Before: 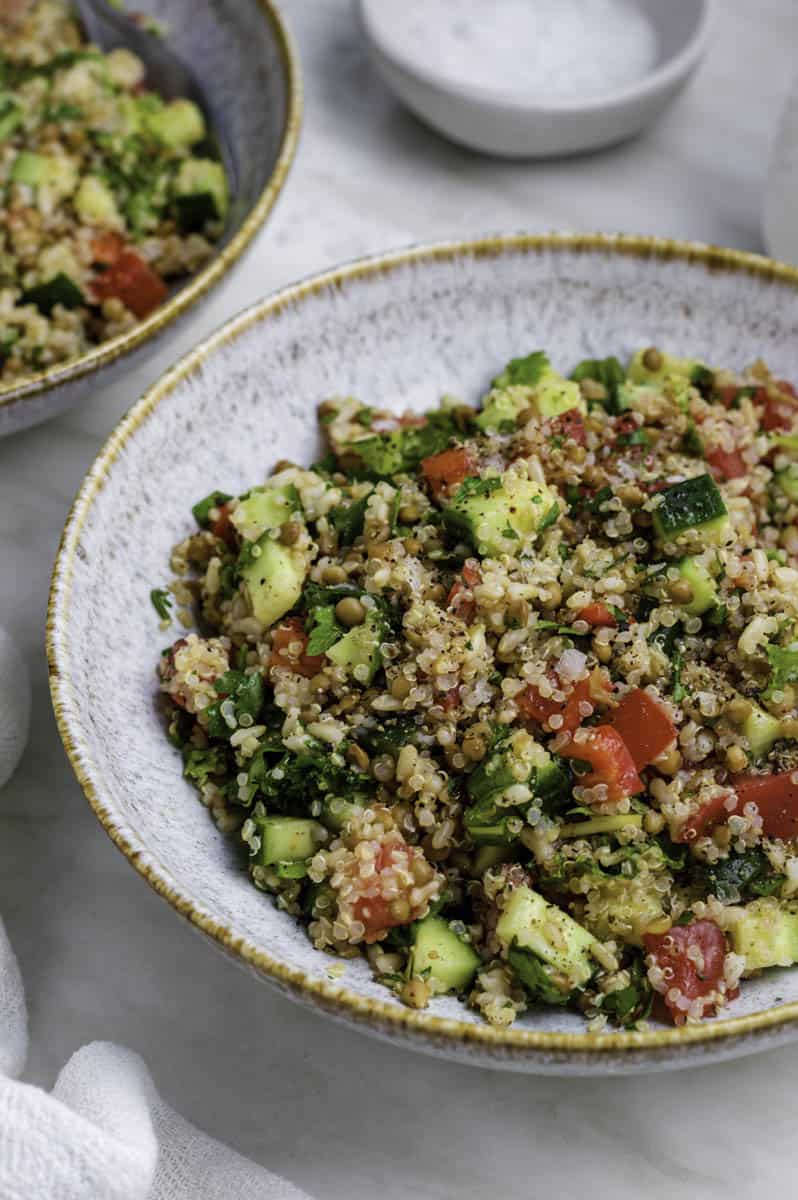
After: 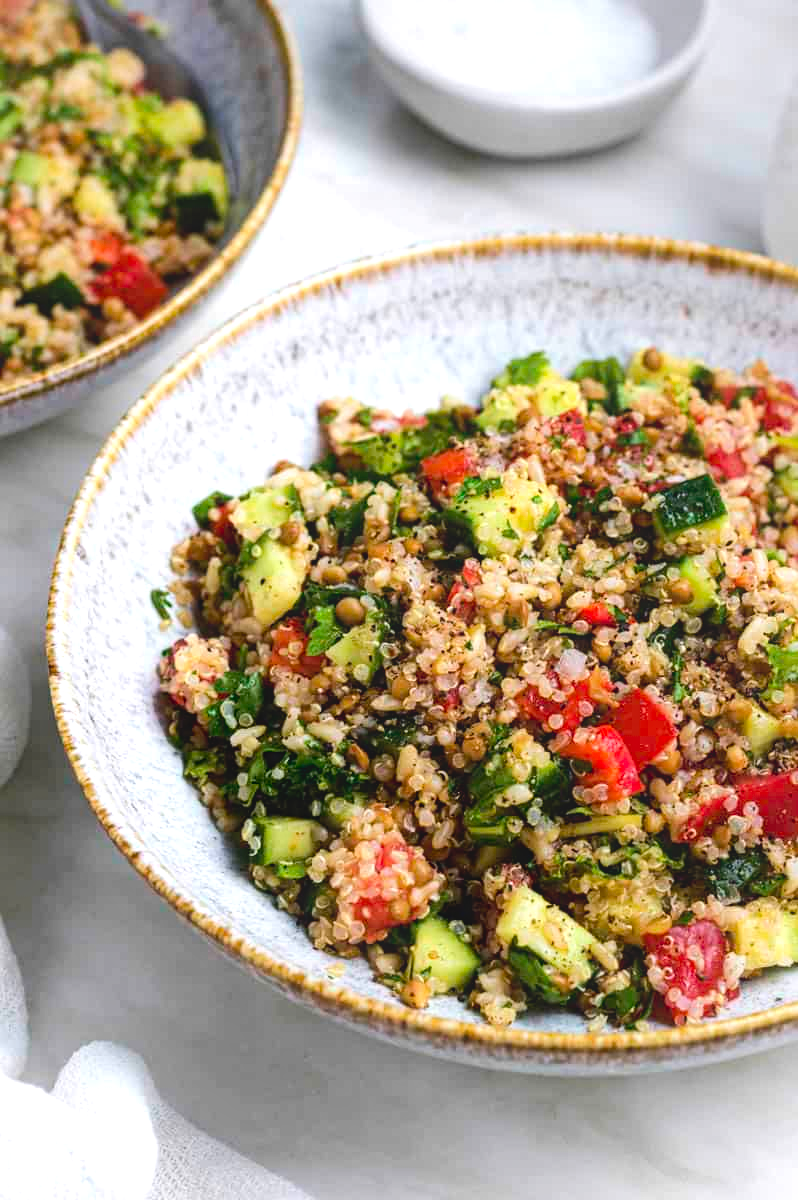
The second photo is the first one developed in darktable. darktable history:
contrast equalizer: y [[0.439, 0.44, 0.442, 0.457, 0.493, 0.498], [0.5 ×6], [0.5 ×6], [0 ×6], [0 ×6]]
tone equalizer: -8 EV -0.75 EV, -7 EV -0.7 EV, -6 EV -0.6 EV, -5 EV -0.4 EV, -3 EV 0.4 EV, -2 EV 0.6 EV, -1 EV 0.7 EV, +0 EV 0.75 EV, edges refinement/feathering 500, mask exposure compensation -1.57 EV, preserve details no
